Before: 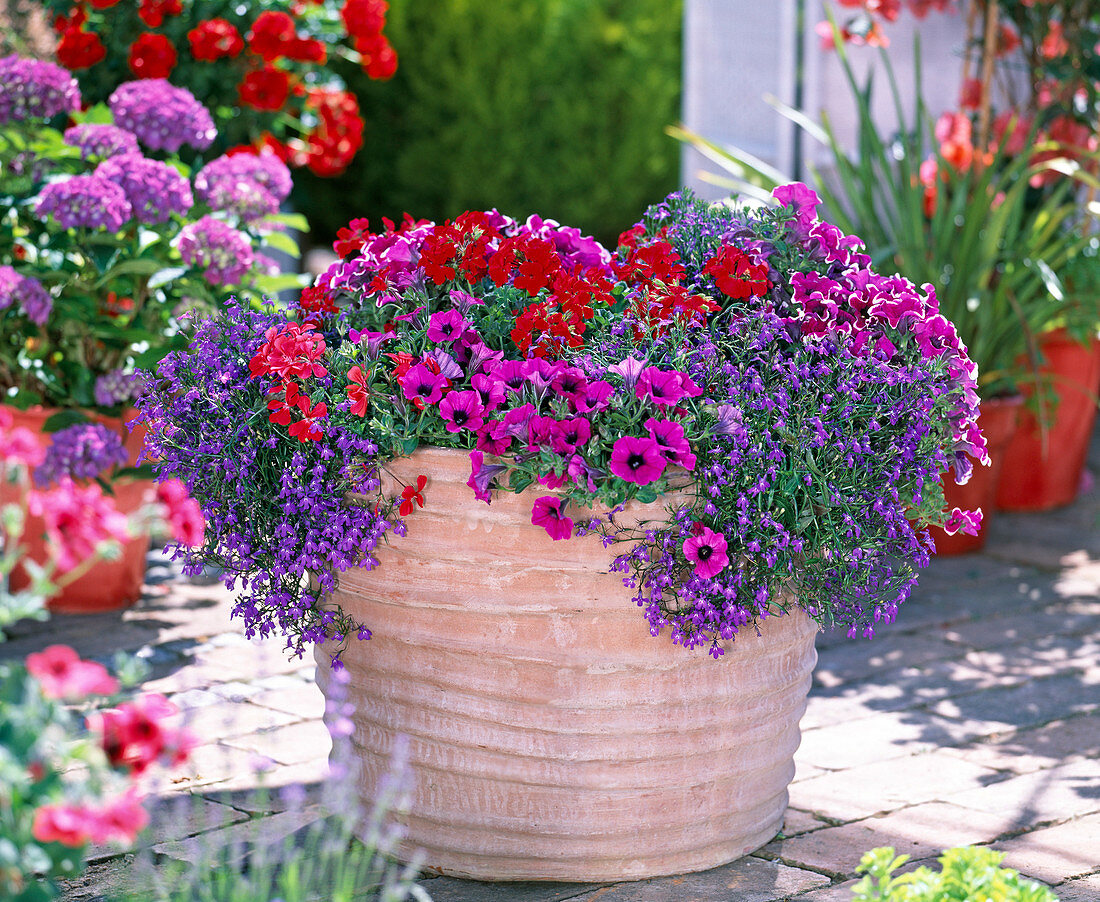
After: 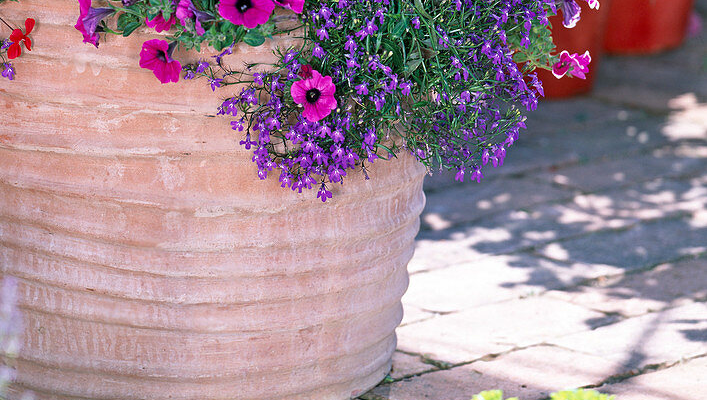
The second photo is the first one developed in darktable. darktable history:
crop and rotate: left 35.65%, top 50.711%, bottom 4.926%
